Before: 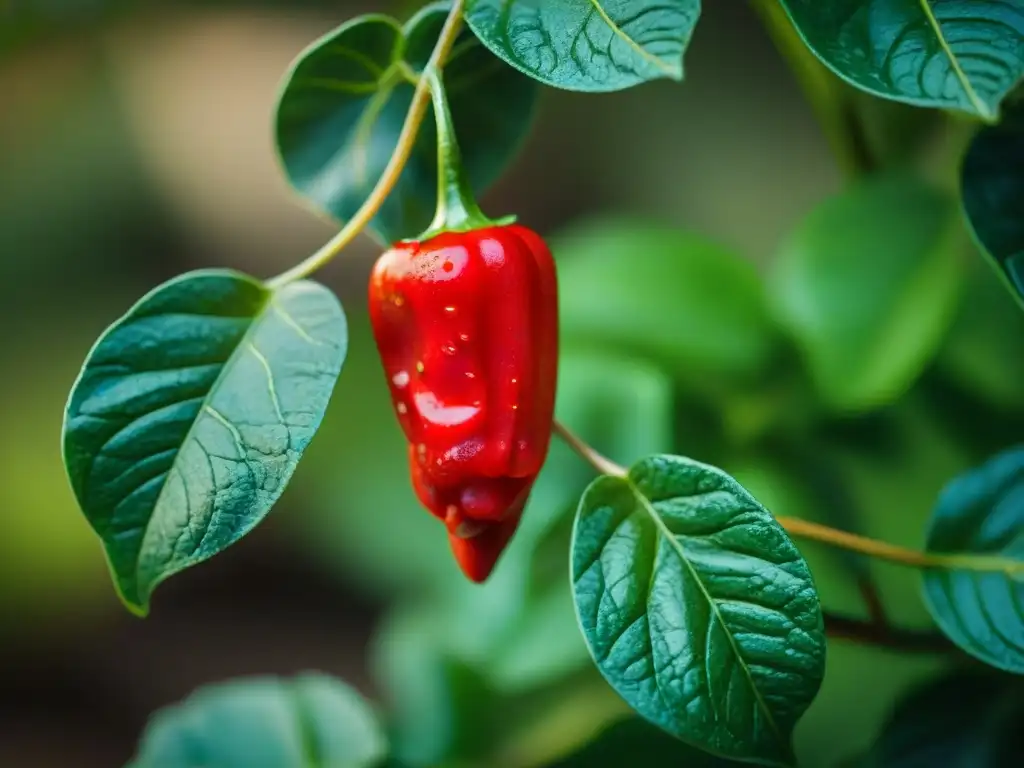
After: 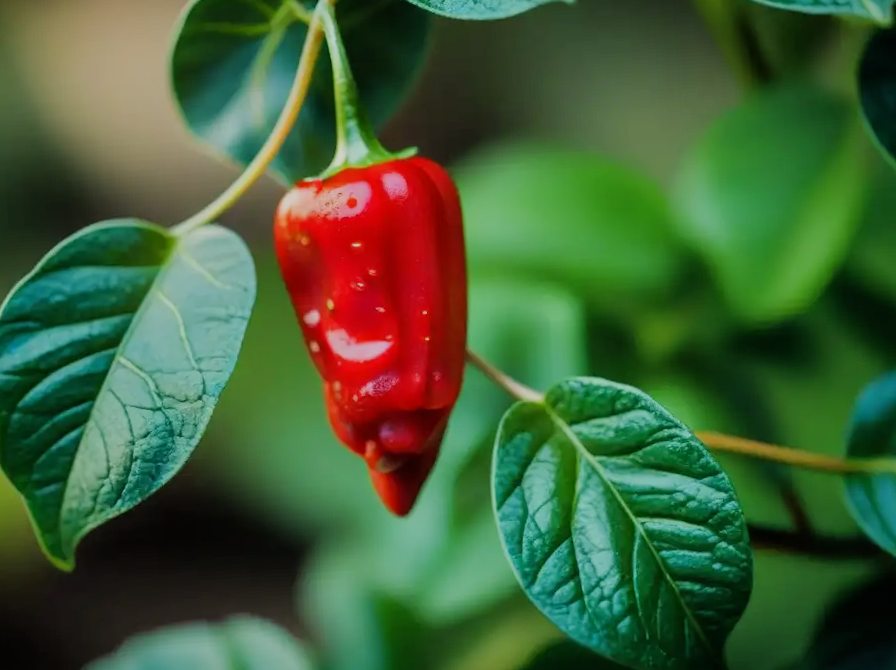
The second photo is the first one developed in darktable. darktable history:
crop and rotate: angle 3.54°, left 5.454%, top 5.67%
filmic rgb: black relative exposure -7.65 EV, white relative exposure 4.56 EV, threshold 2.94 EV, hardness 3.61, enable highlight reconstruction true
